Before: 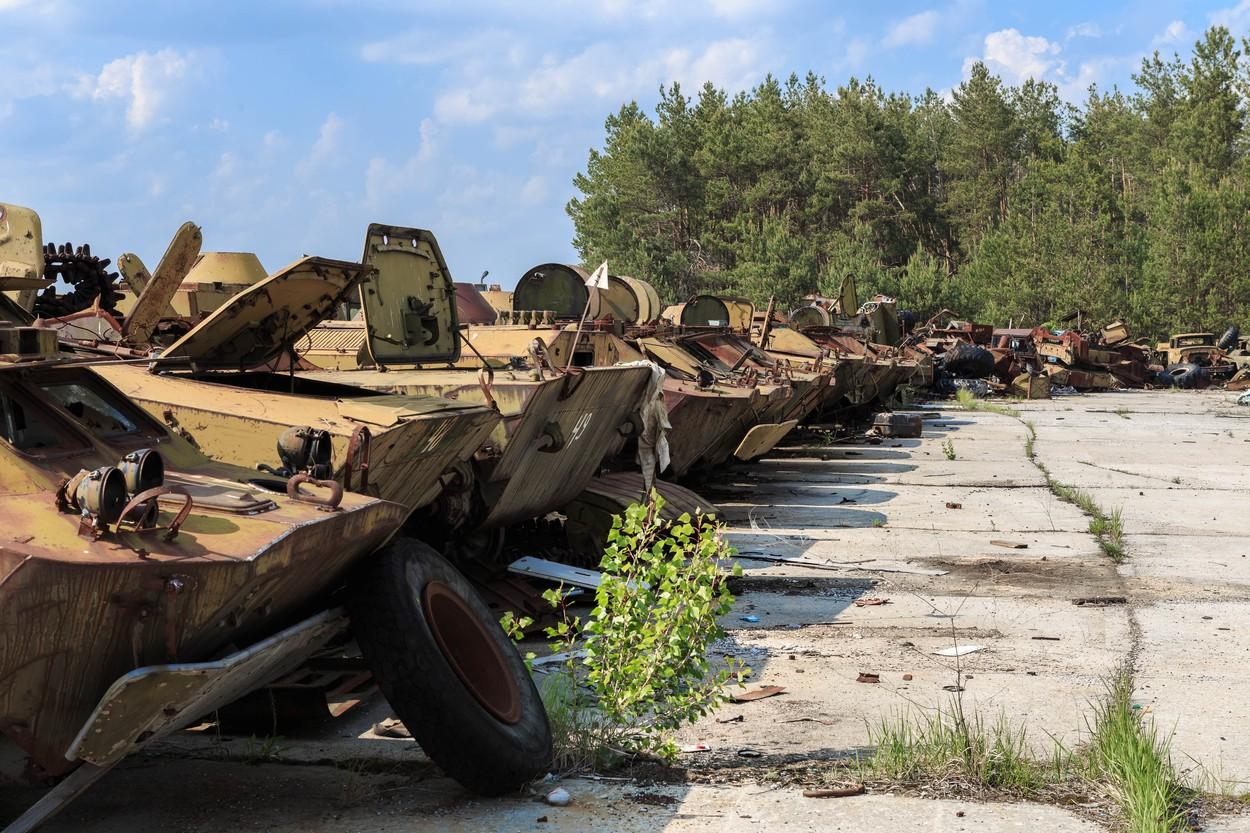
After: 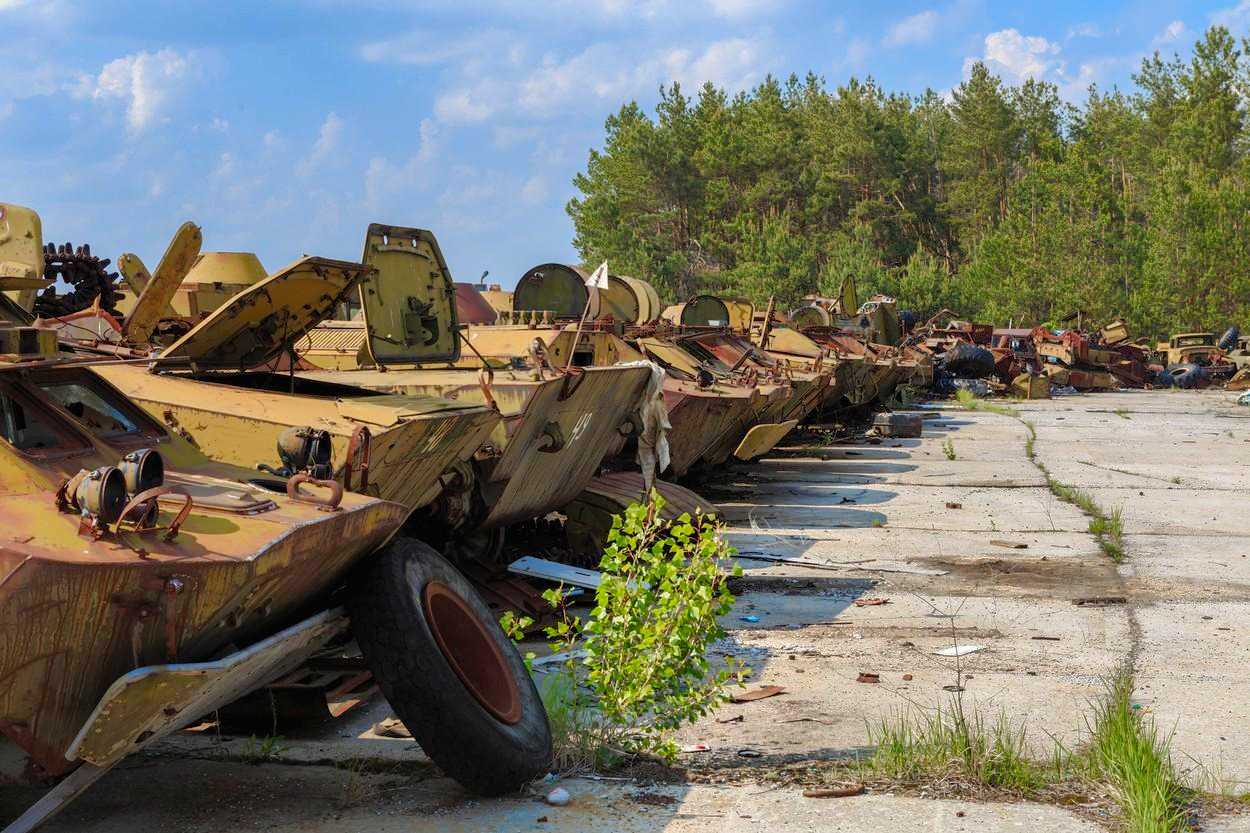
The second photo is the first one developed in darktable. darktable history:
color balance rgb: linear chroma grading › global chroma 9.362%, perceptual saturation grading › global saturation 20.624%, perceptual saturation grading › highlights -19.73%, perceptual saturation grading › shadows 29.365%
shadows and highlights: on, module defaults
